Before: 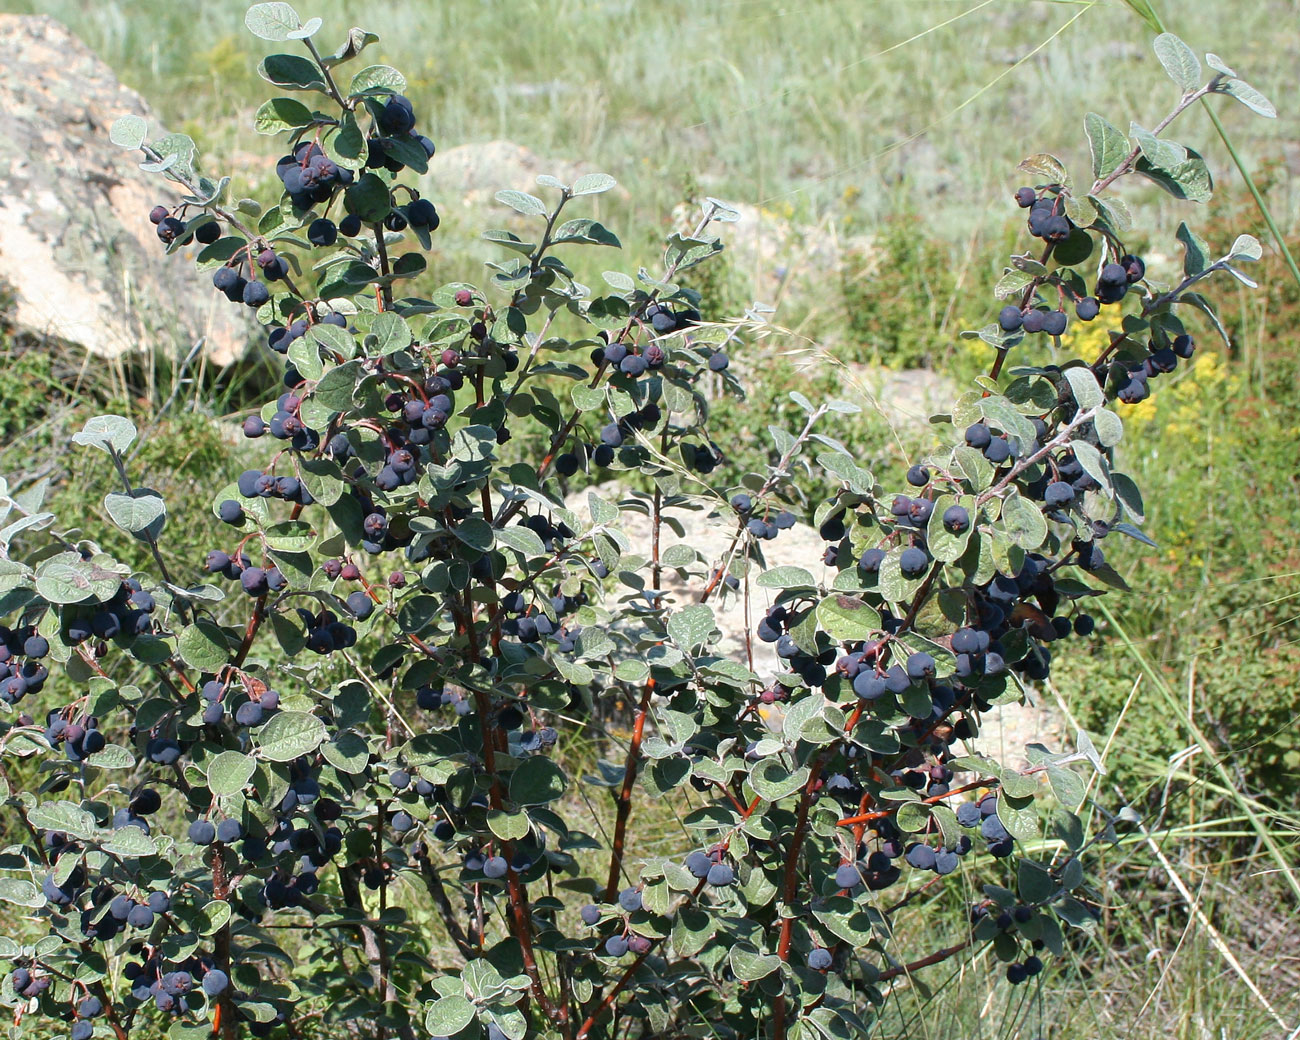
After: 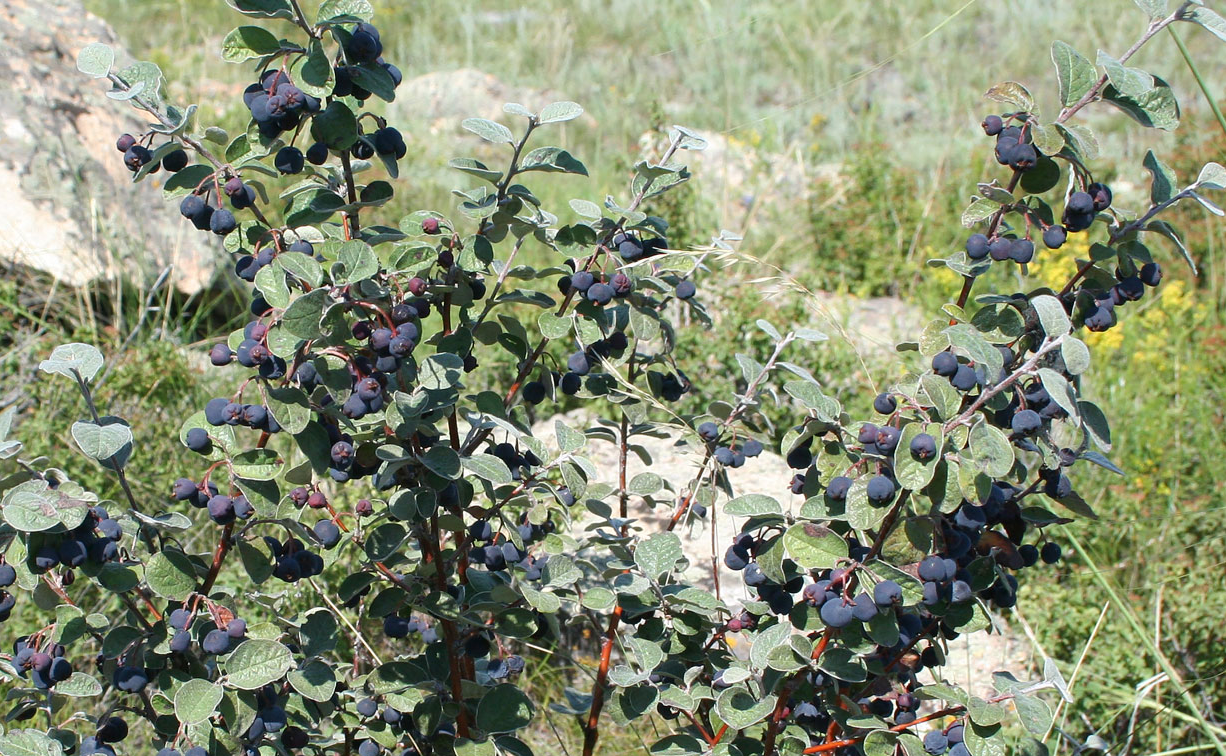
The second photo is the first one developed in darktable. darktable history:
crop: left 2.576%, top 6.991%, right 3.054%, bottom 20.251%
